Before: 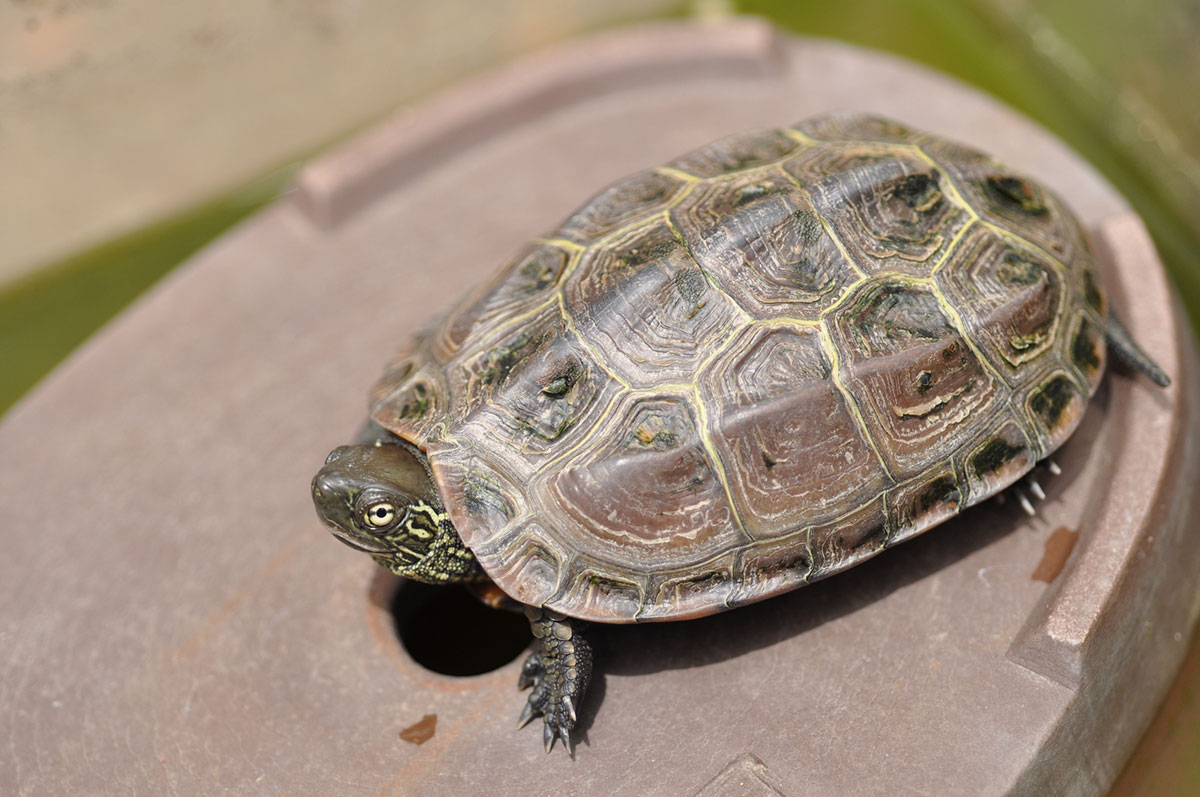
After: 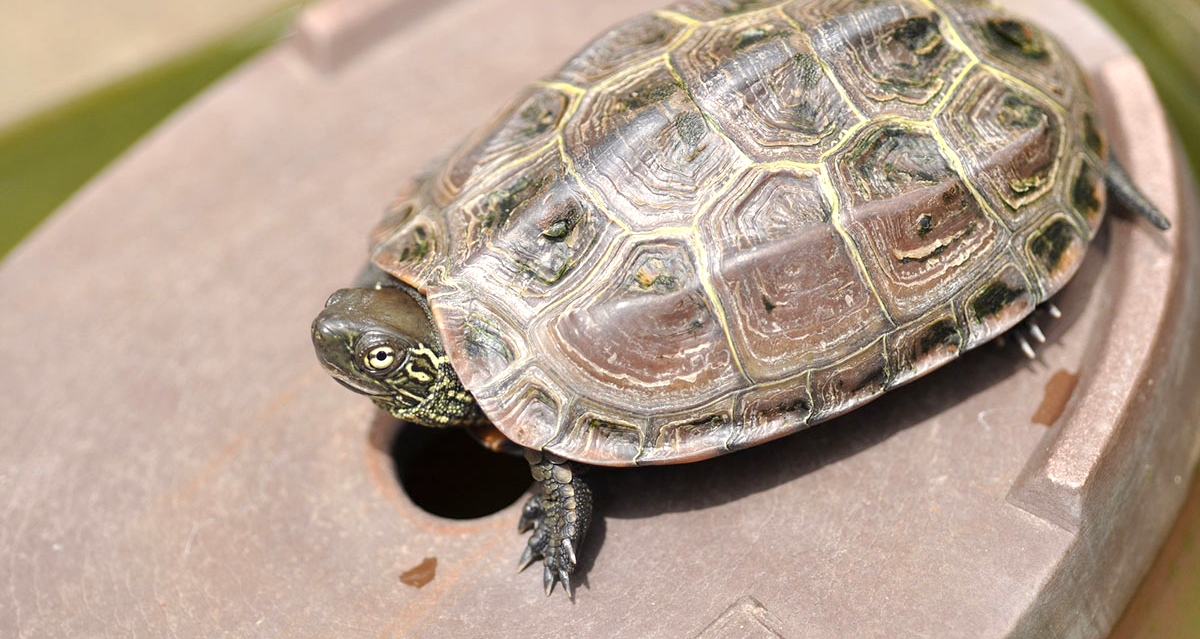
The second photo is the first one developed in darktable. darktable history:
exposure: black level correction 0.001, exposure 0.498 EV, compensate highlight preservation false
crop and rotate: top 19.763%
